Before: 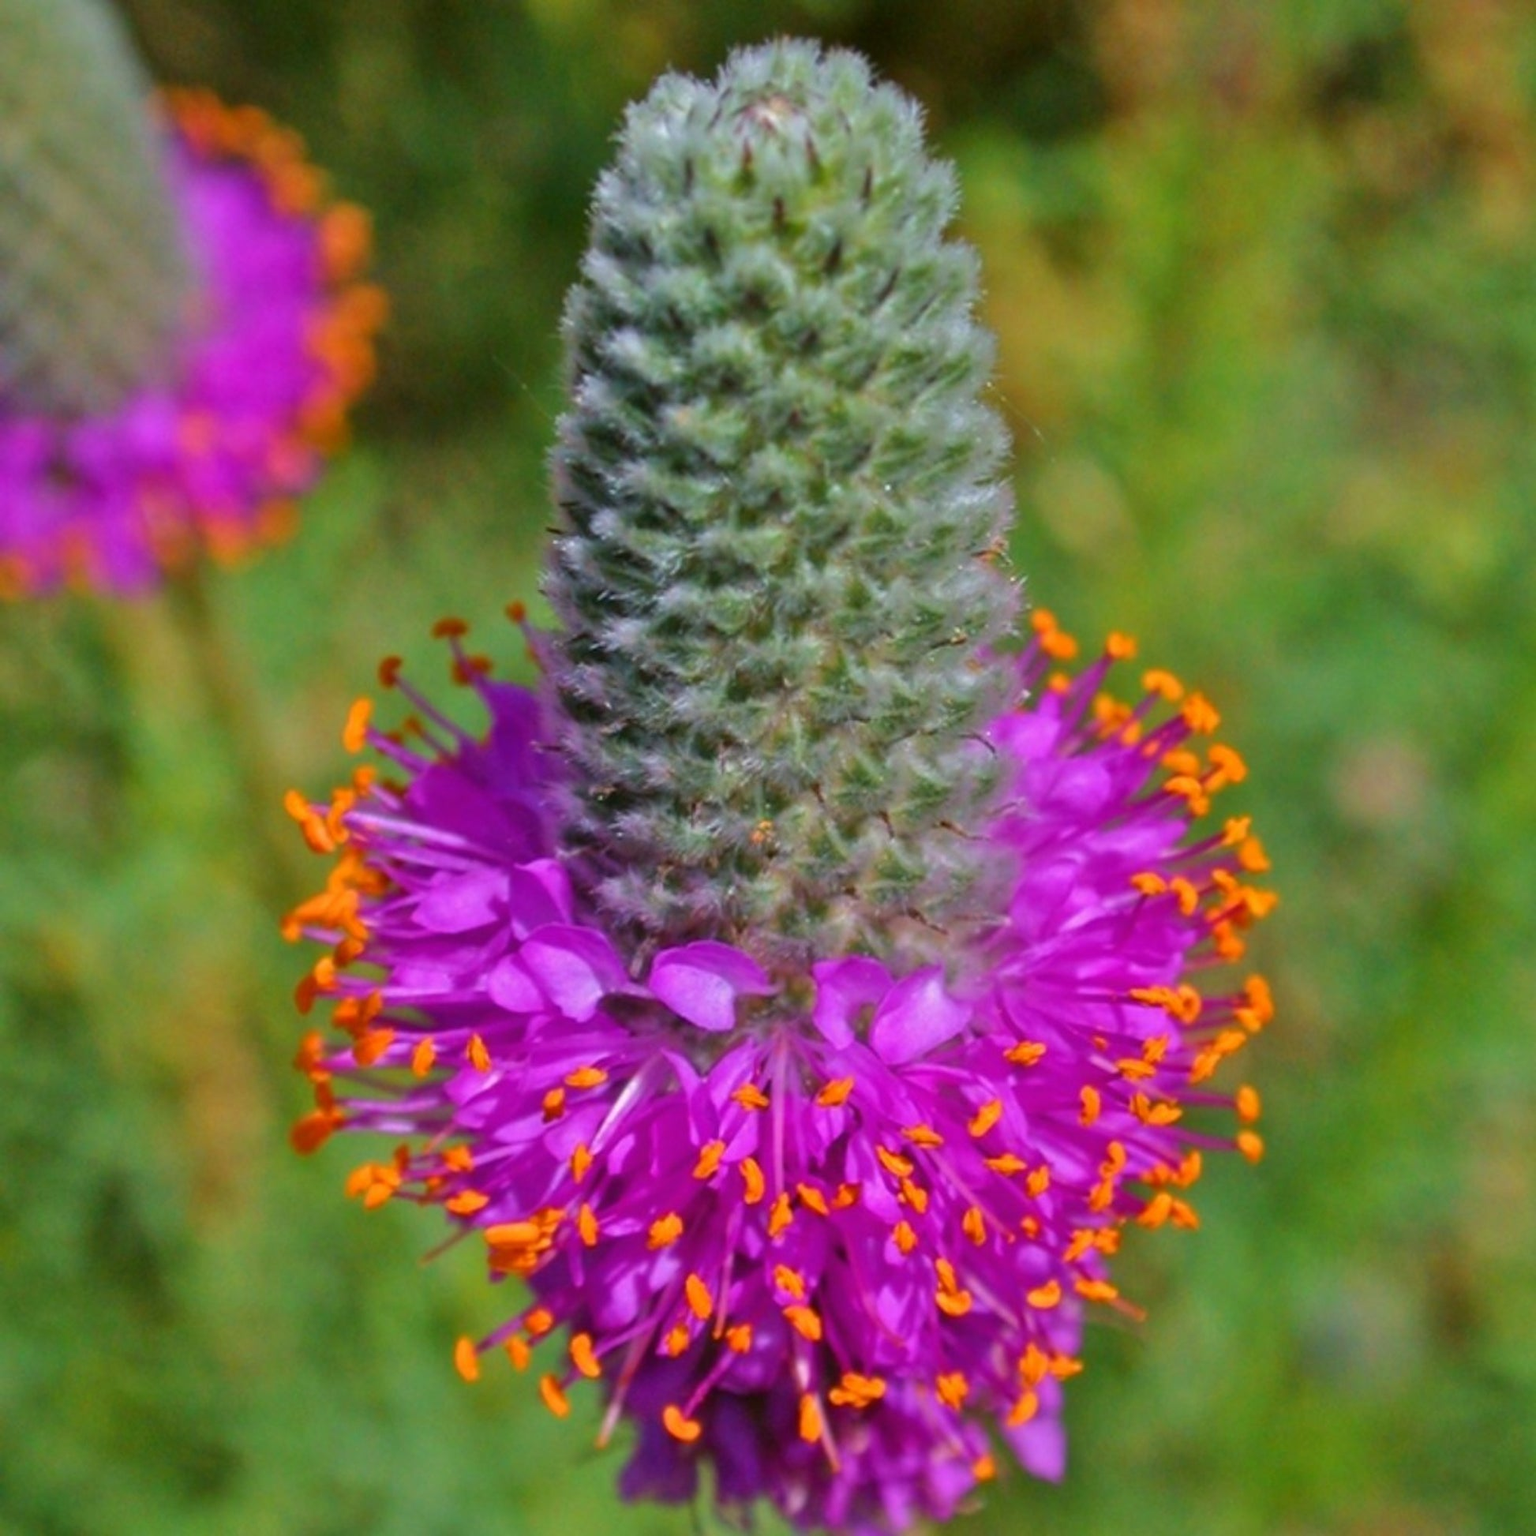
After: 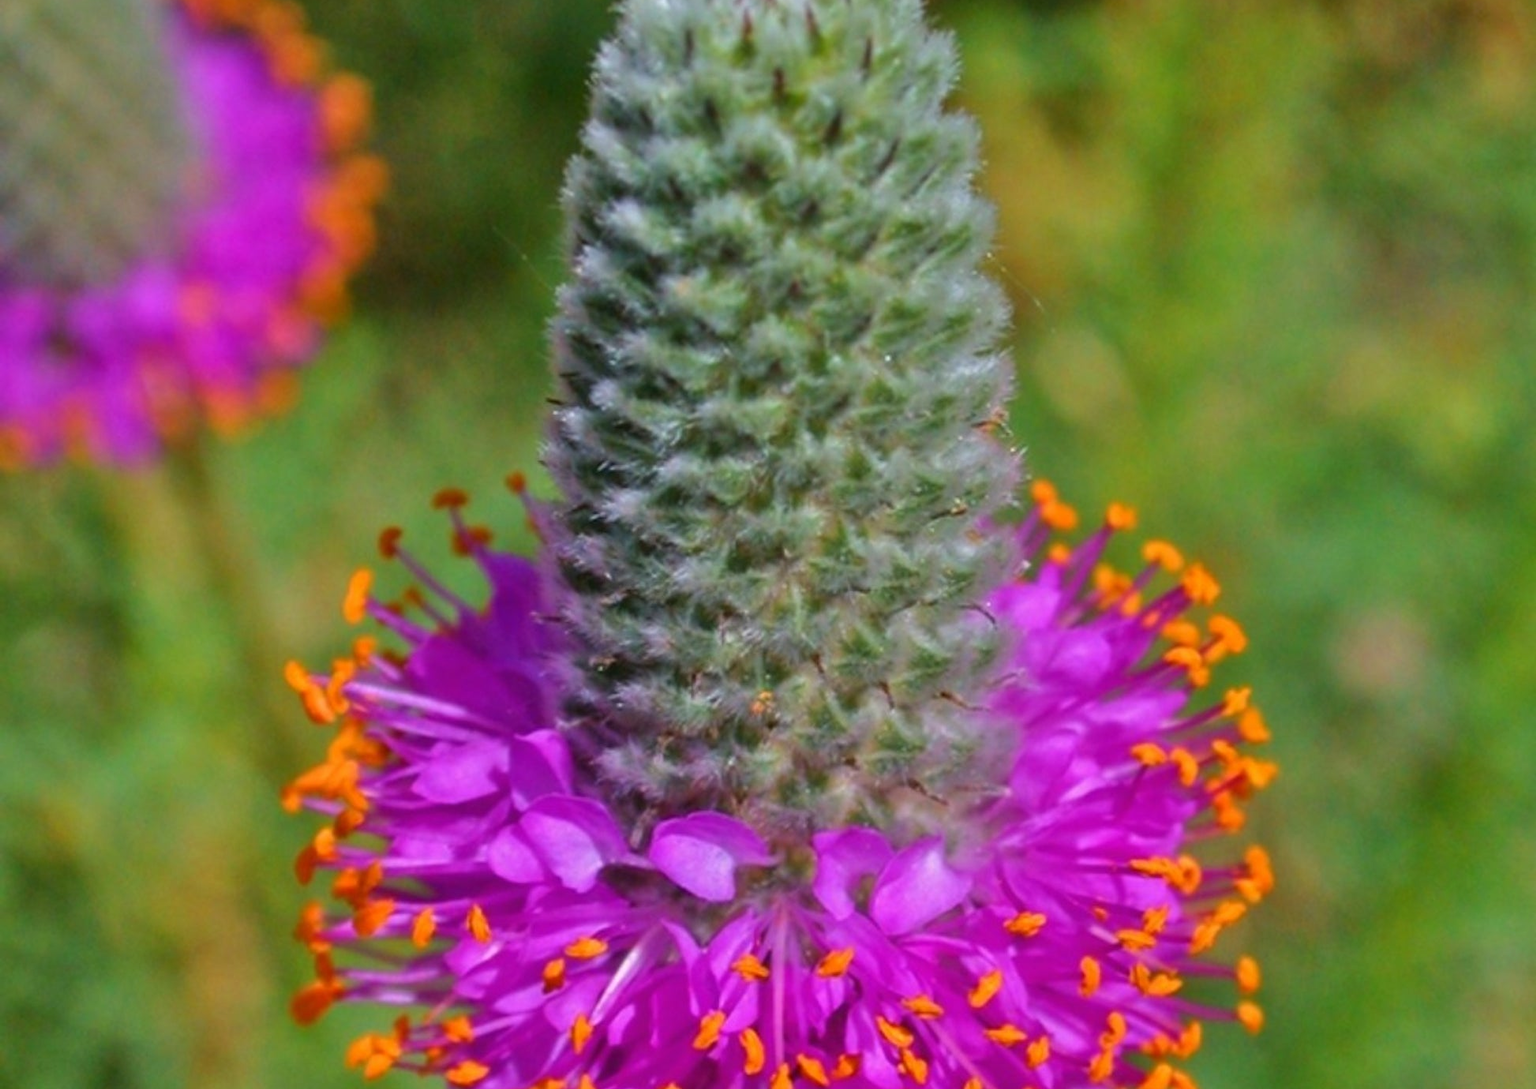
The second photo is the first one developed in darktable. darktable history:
crop and rotate: top 8.463%, bottom 20.572%
